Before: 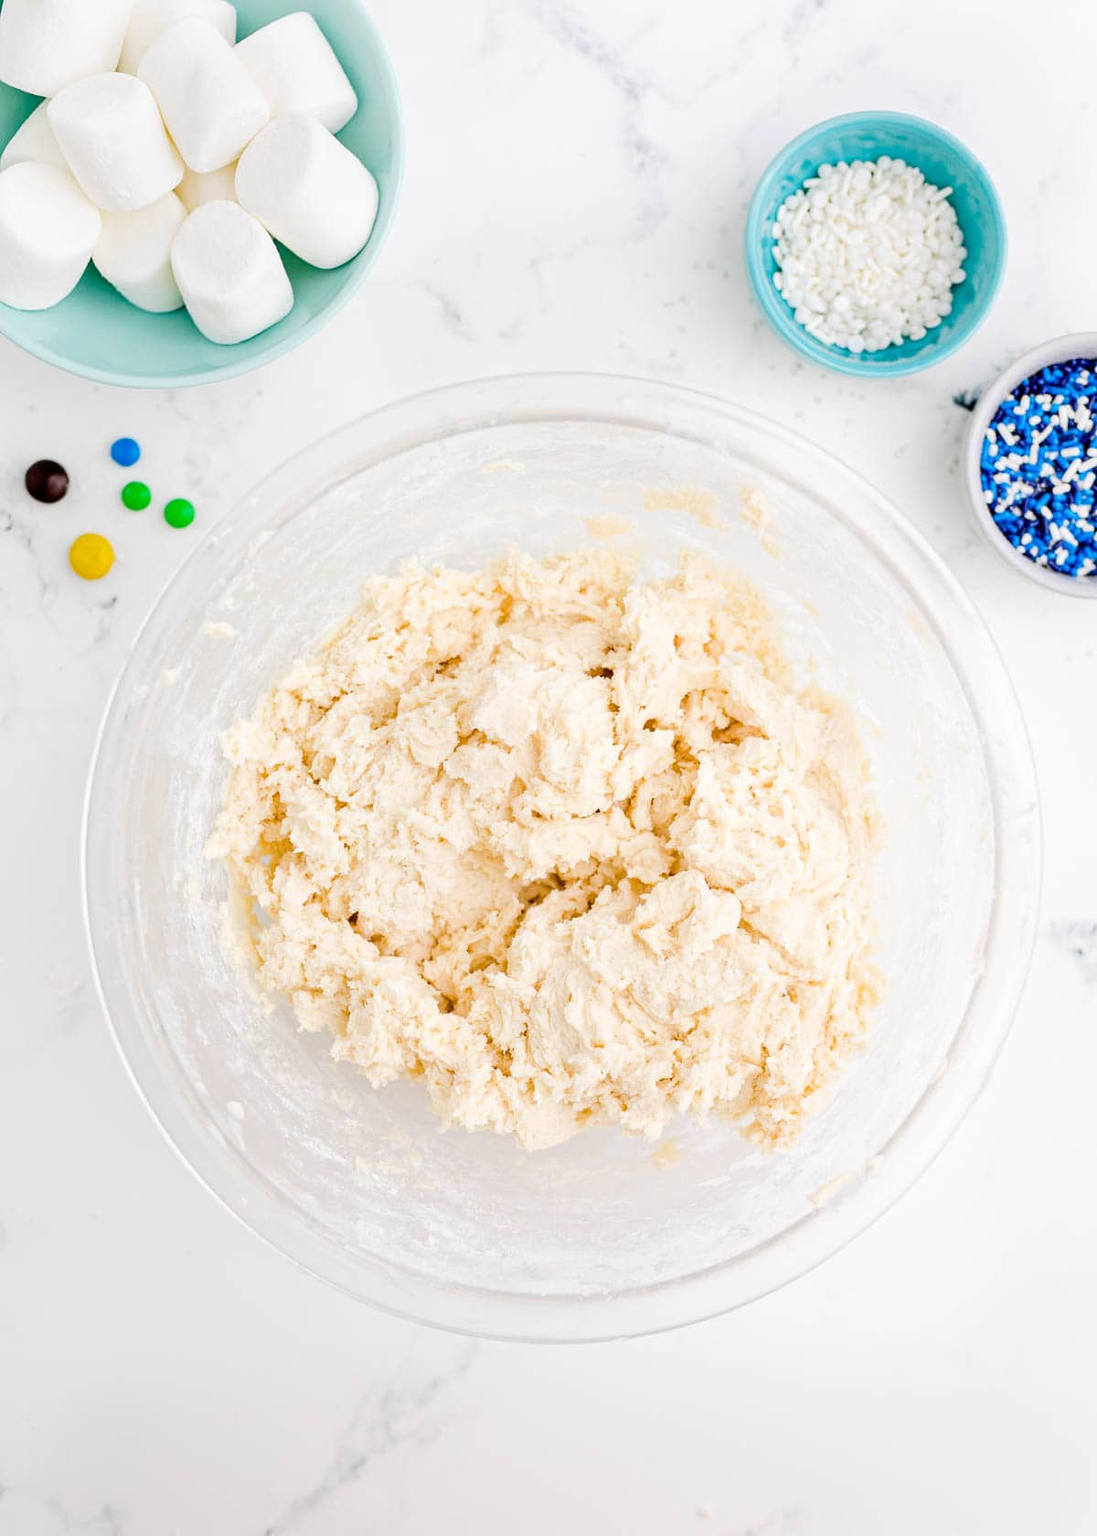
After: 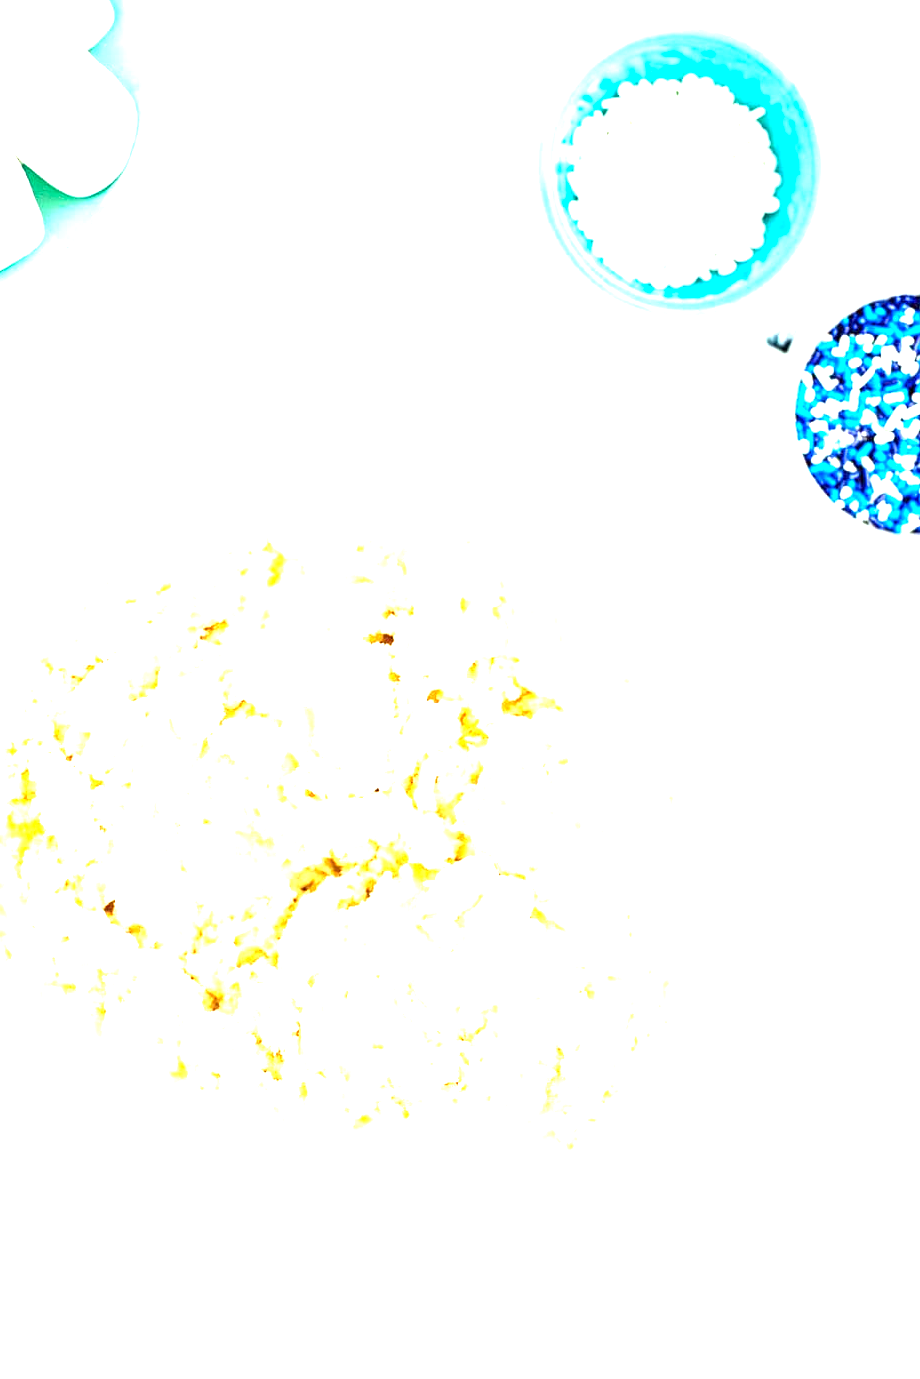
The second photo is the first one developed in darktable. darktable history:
exposure: exposure 2 EV, compensate exposure bias true, compensate highlight preservation false
color correction: highlights a* -6.69, highlights b* 0.49
crop: left 23.095%, top 5.827%, bottom 11.854%
